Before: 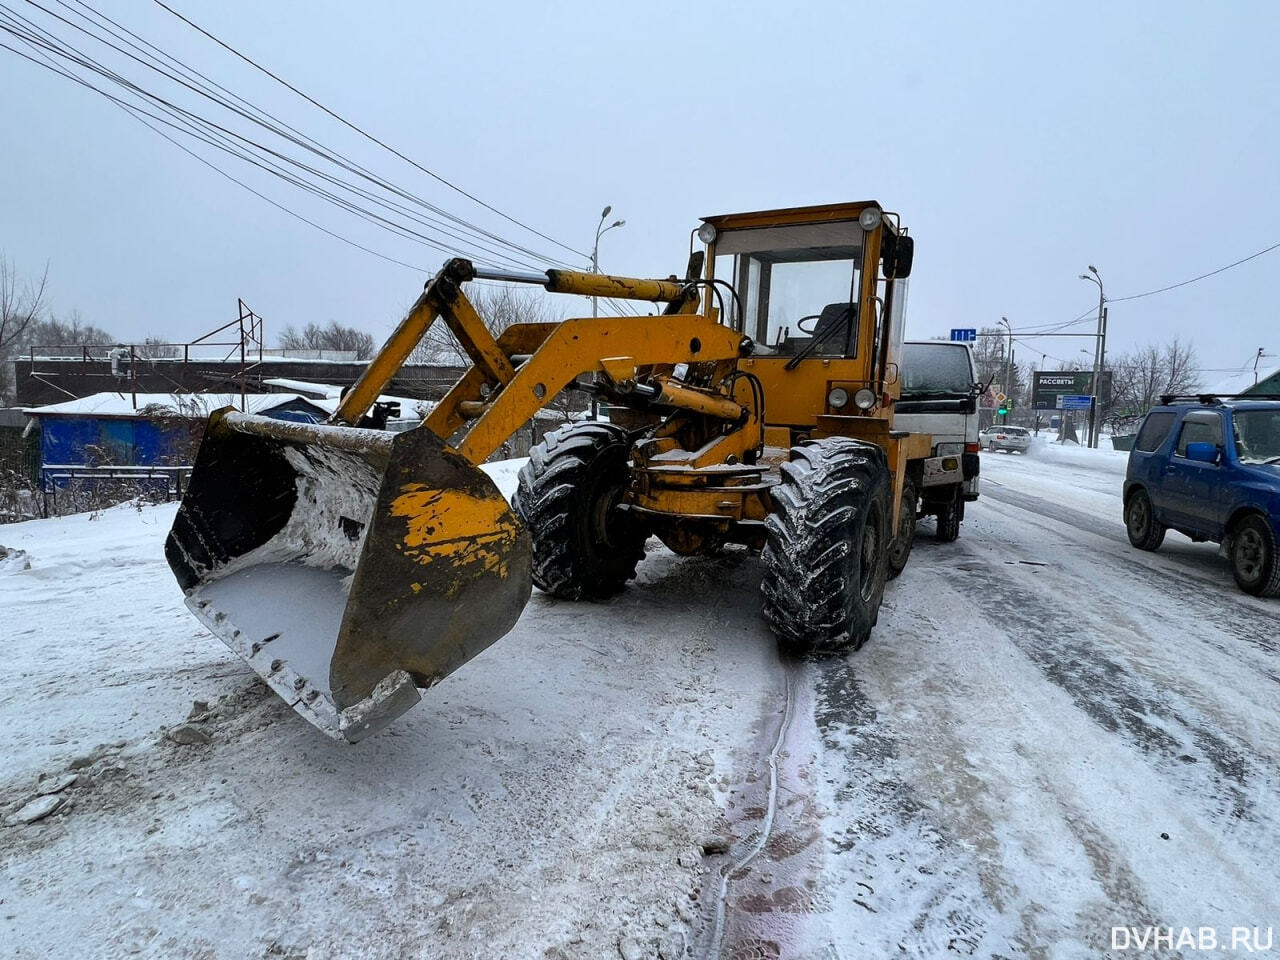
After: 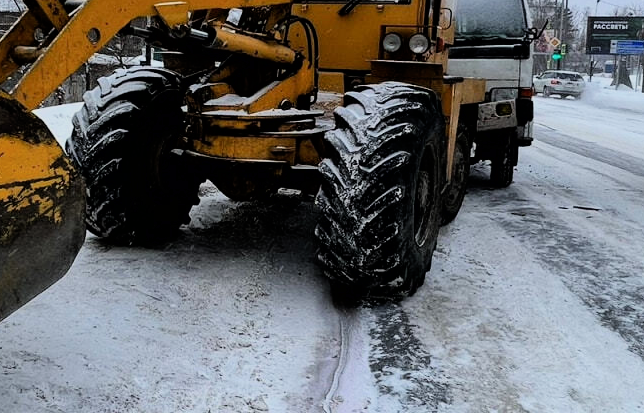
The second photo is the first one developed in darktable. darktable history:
filmic rgb: black relative exposure -7.65 EV, white relative exposure 4.56 EV, hardness 3.61, contrast 1.249, color science v6 (2022)
exposure: exposure 0.127 EV, compensate highlight preservation false
crop: left 34.895%, top 36.998%, right 14.719%, bottom 19.953%
